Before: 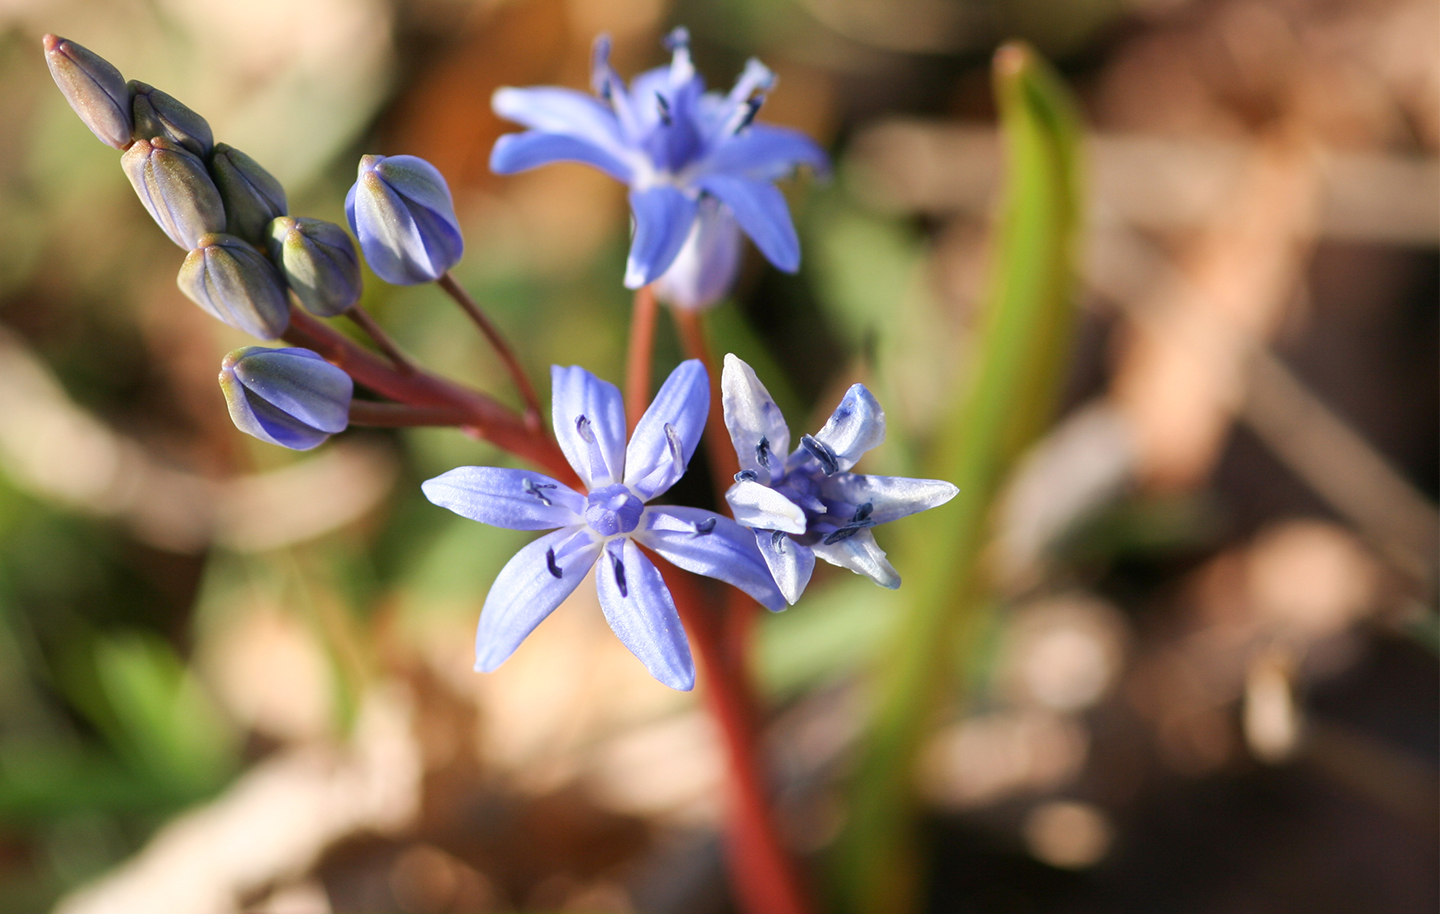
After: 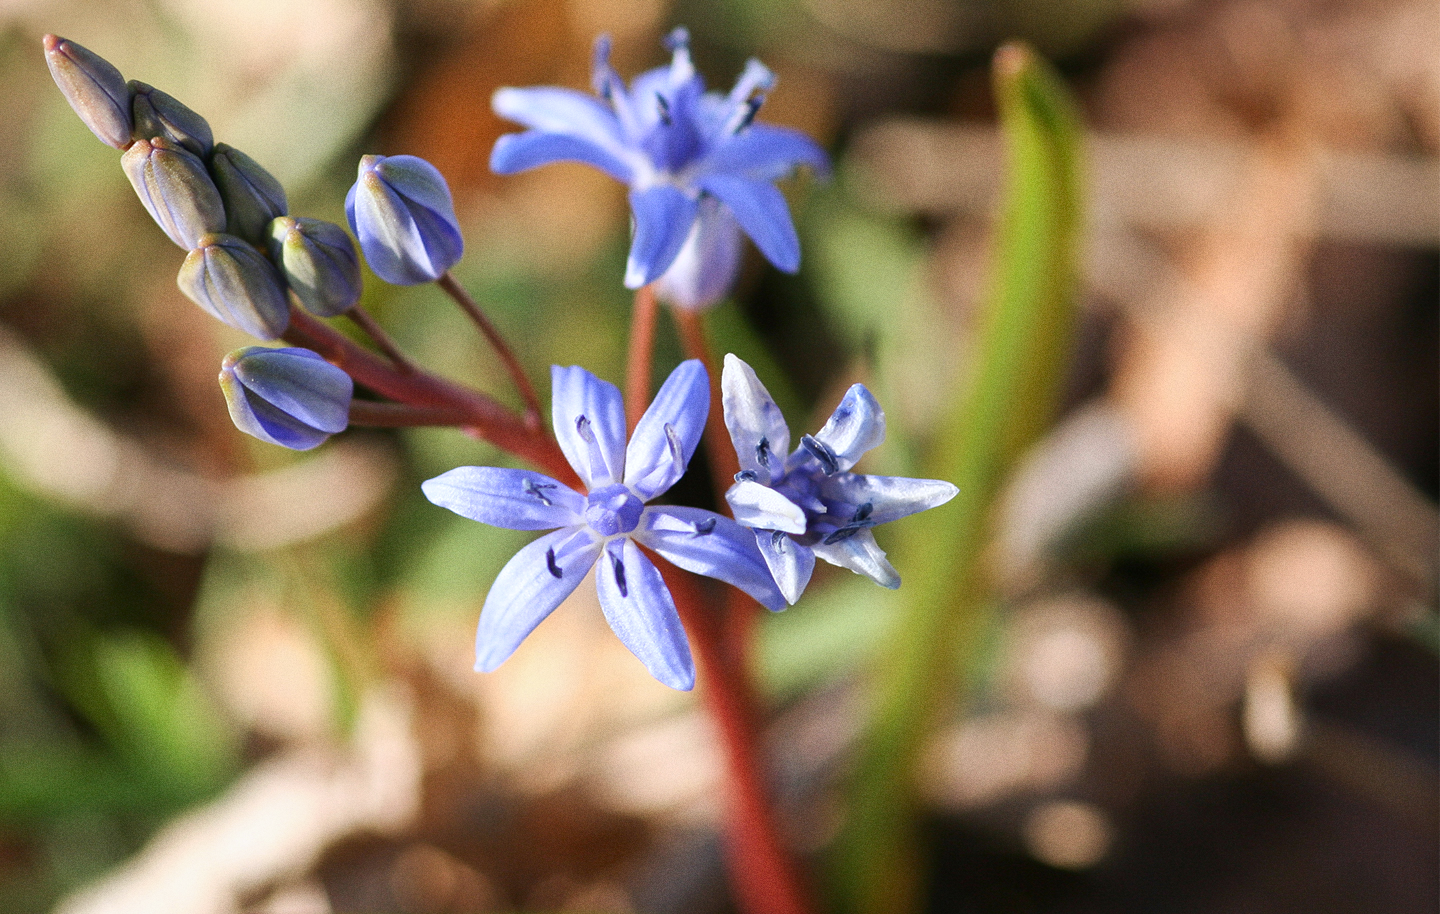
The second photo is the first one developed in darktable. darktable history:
grain: coarseness 0.09 ISO
white balance: red 0.983, blue 1.036
